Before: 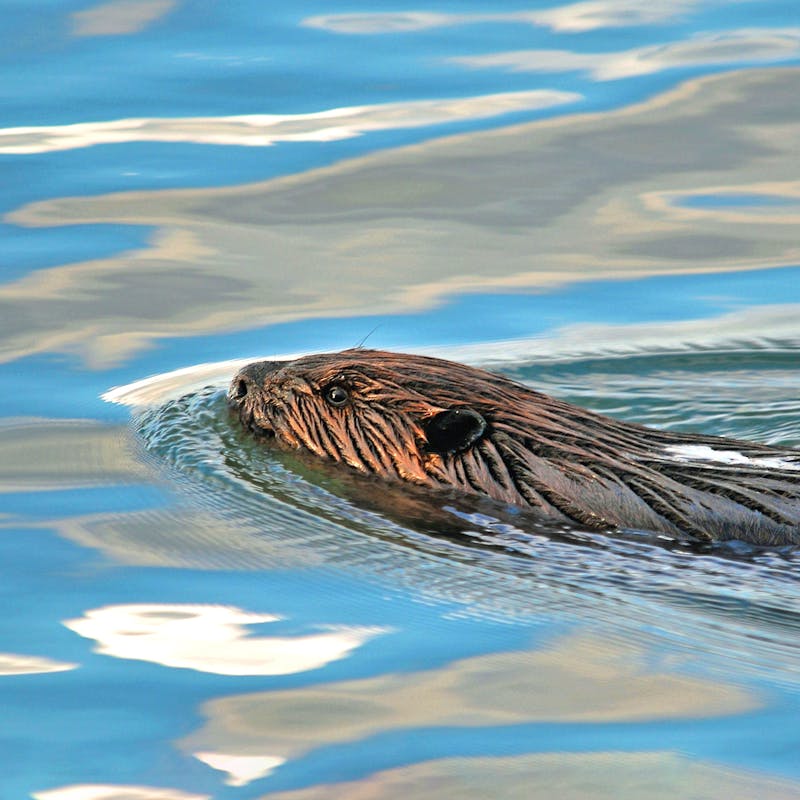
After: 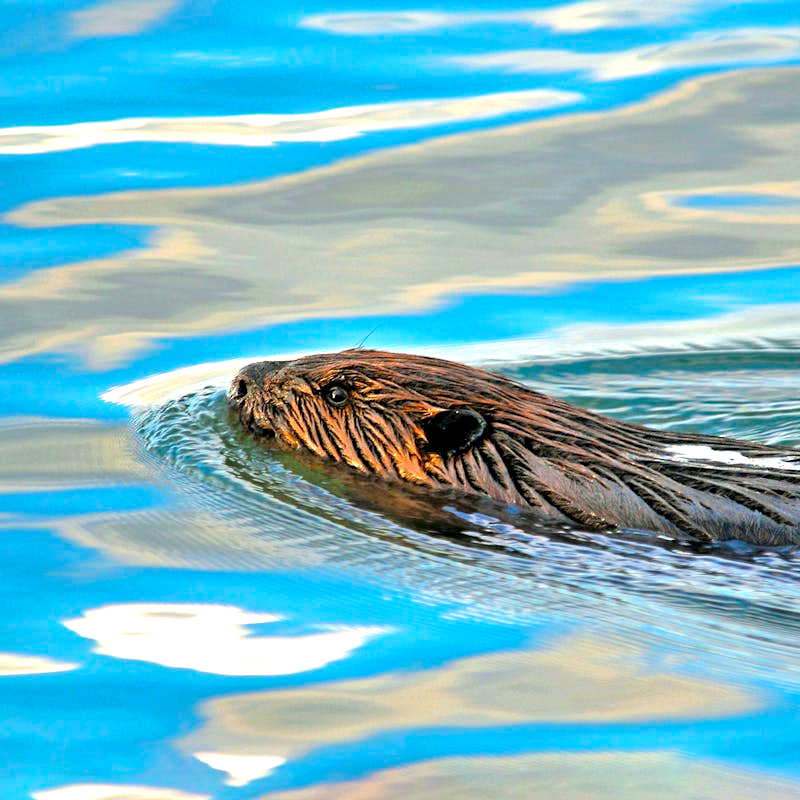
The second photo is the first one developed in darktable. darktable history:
color balance rgb: global offset › luminance -0.497%, linear chroma grading › global chroma 14.95%, perceptual saturation grading › global saturation 19.698%
tone equalizer: -8 EV -0.42 EV, -7 EV -0.373 EV, -6 EV -0.307 EV, -5 EV -0.19 EV, -3 EV 0.211 EV, -2 EV 0.348 EV, -1 EV 0.387 EV, +0 EV 0.446 EV
